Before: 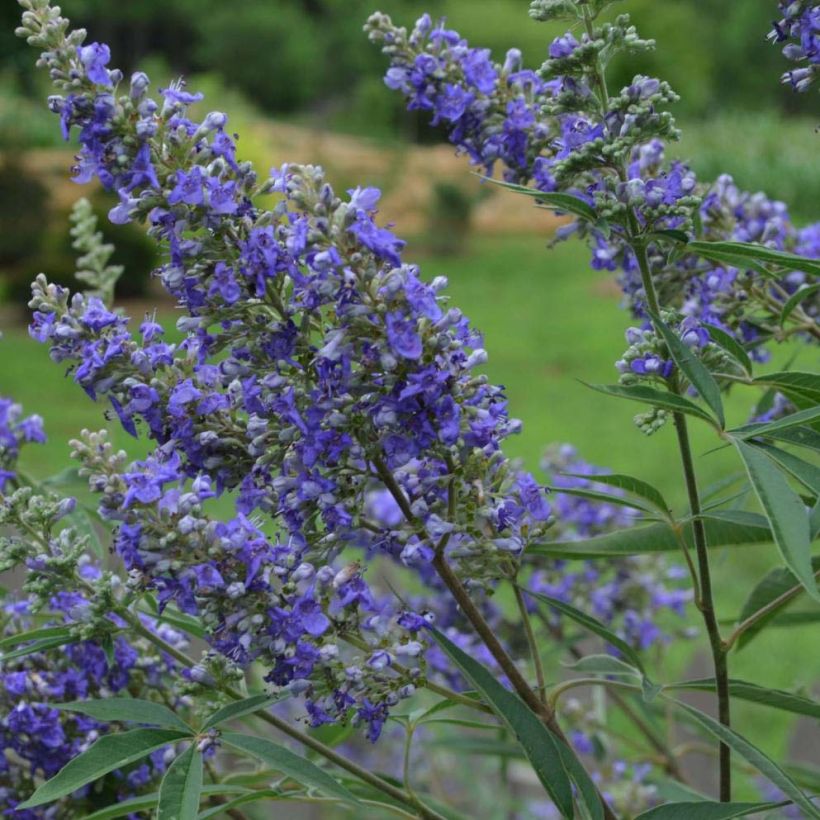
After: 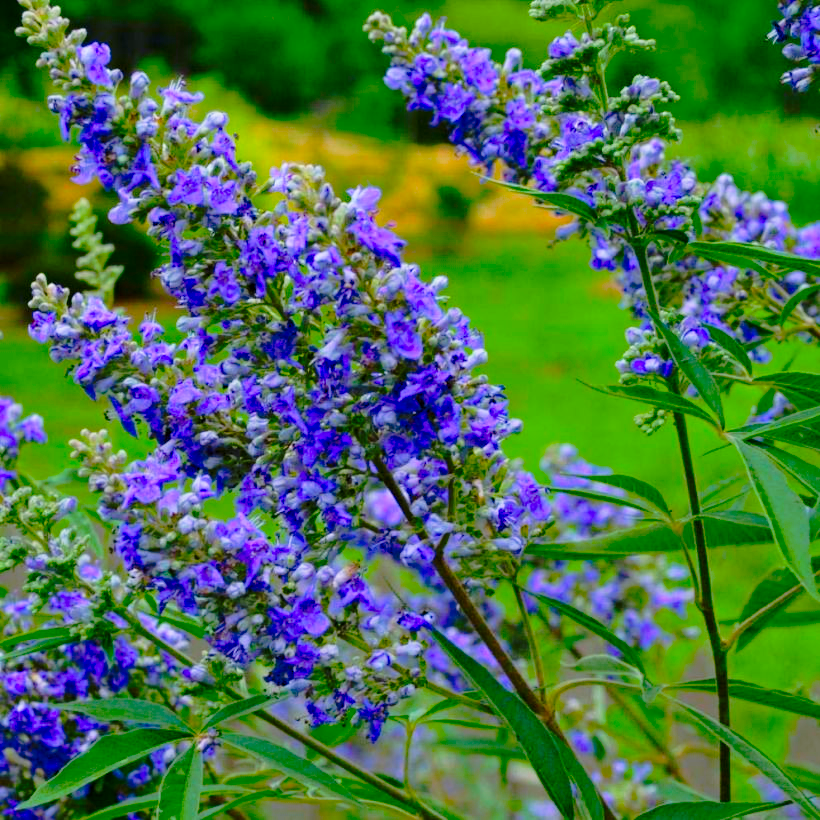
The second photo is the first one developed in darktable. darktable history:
contrast brightness saturation: saturation 0.496
levels: white 99.94%
tone curve: curves: ch0 [(0, 0) (0.168, 0.142) (0.359, 0.44) (0.469, 0.544) (0.634, 0.722) (0.858, 0.903) (1, 0.968)]; ch1 [(0, 0) (0.437, 0.453) (0.472, 0.47) (0.502, 0.502) (0.54, 0.534) (0.57, 0.592) (0.618, 0.66) (0.699, 0.749) (0.859, 0.919) (1, 1)]; ch2 [(0, 0) (0.33, 0.301) (0.421, 0.443) (0.476, 0.498) (0.505, 0.503) (0.547, 0.557) (0.586, 0.634) (0.608, 0.676) (1, 1)], preserve colors none
color balance rgb: global offset › luminance -0.235%, perceptual saturation grading › global saturation 30.365%, global vibrance 20%
haze removal: adaptive false
